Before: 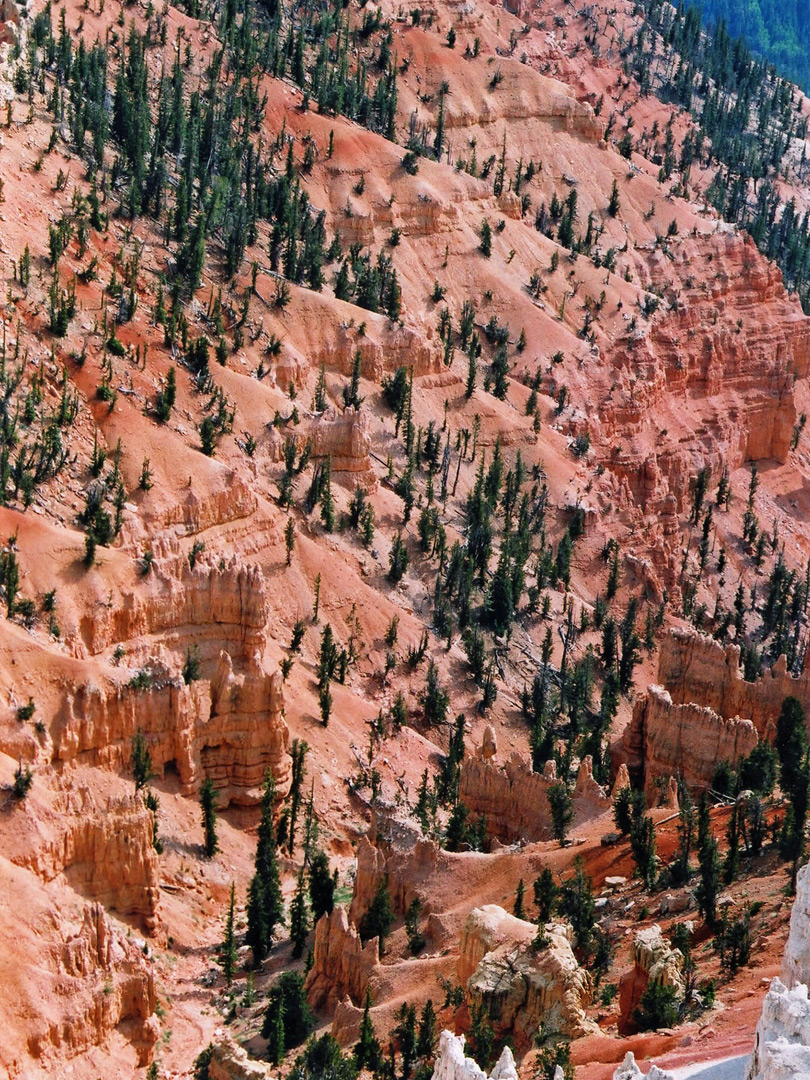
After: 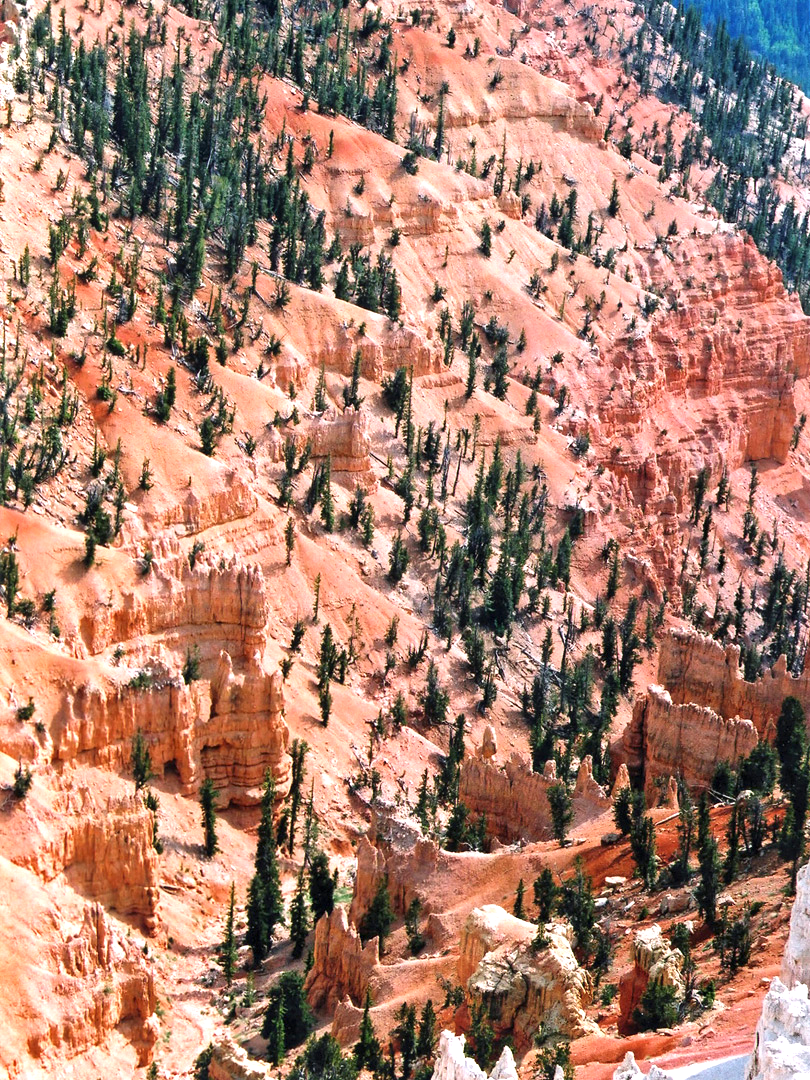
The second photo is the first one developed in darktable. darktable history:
exposure: exposure 0.804 EV, compensate highlight preservation false
